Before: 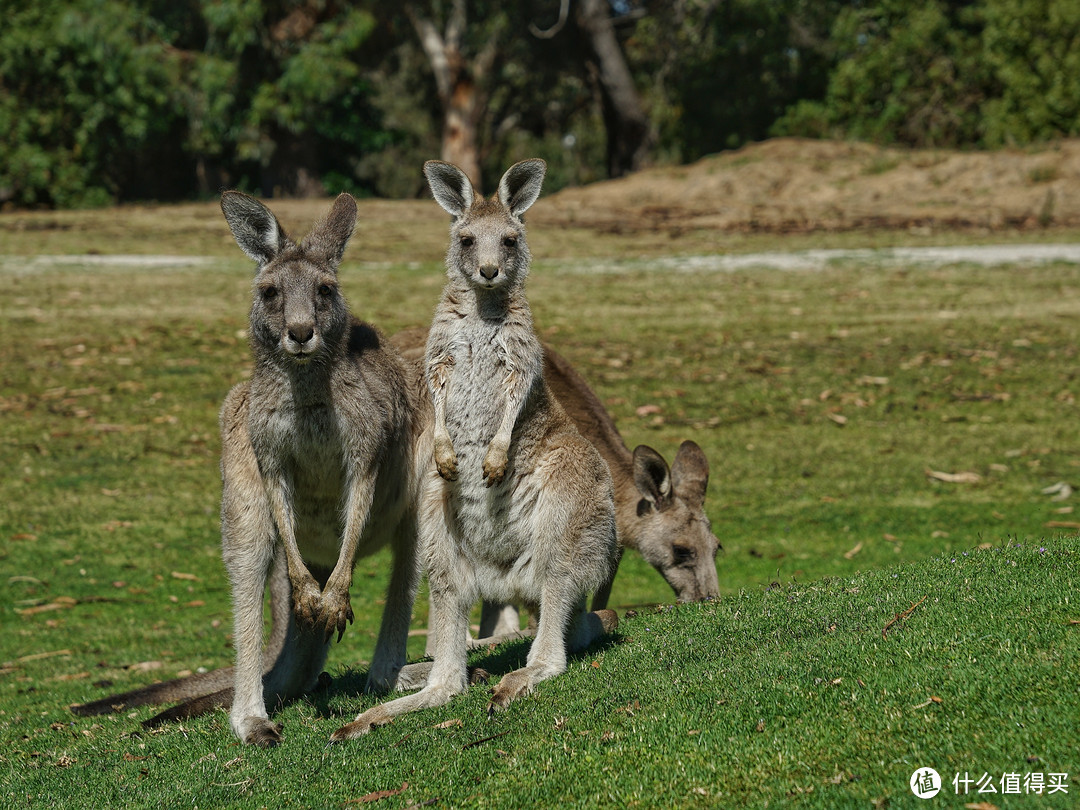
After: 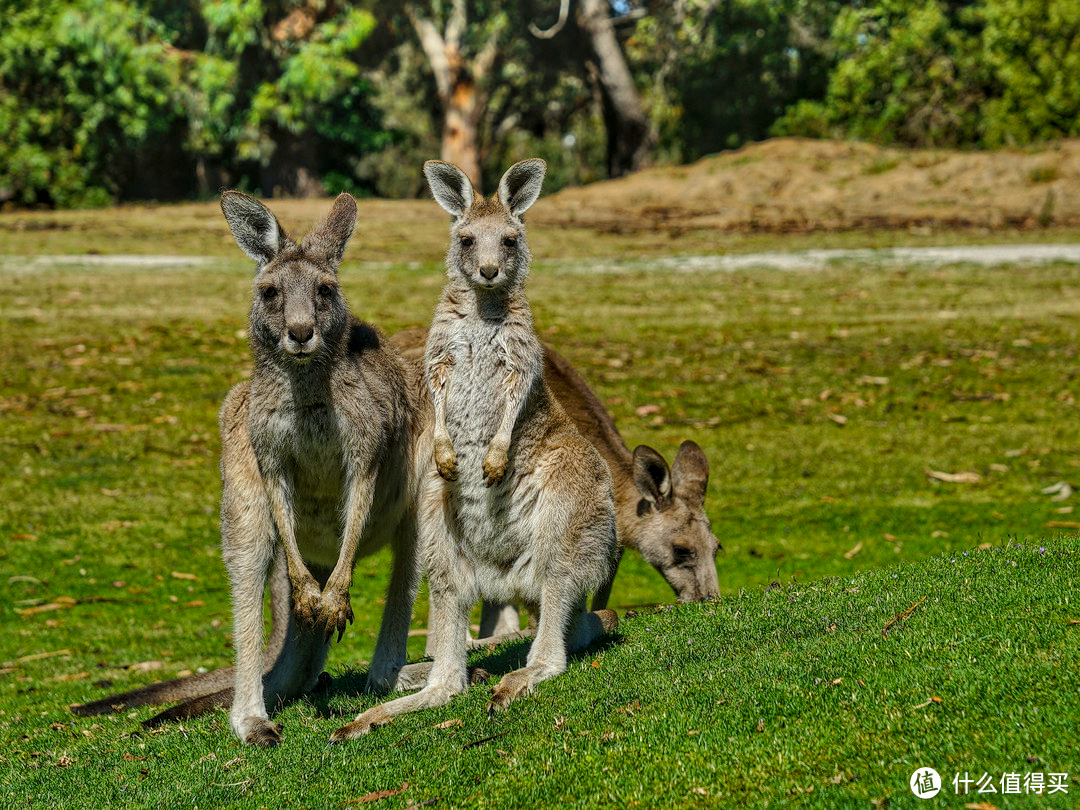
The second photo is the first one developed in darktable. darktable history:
color balance rgb: perceptual saturation grading › global saturation 30.201%, global vibrance 20%
local contrast: on, module defaults
shadows and highlights: shadows 75.28, highlights -60.93, soften with gaussian
